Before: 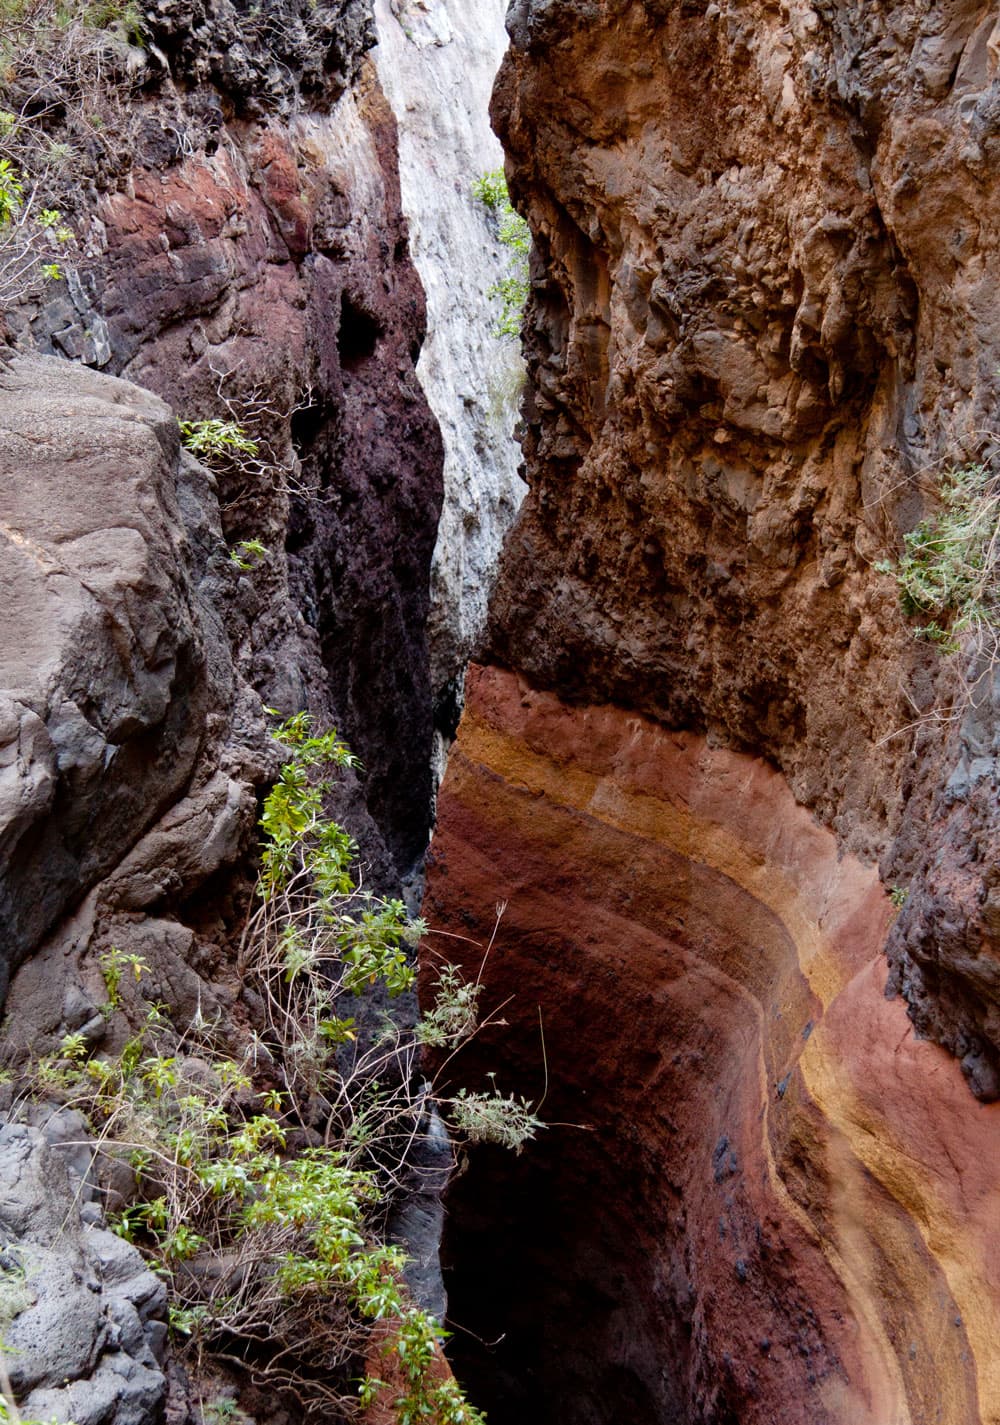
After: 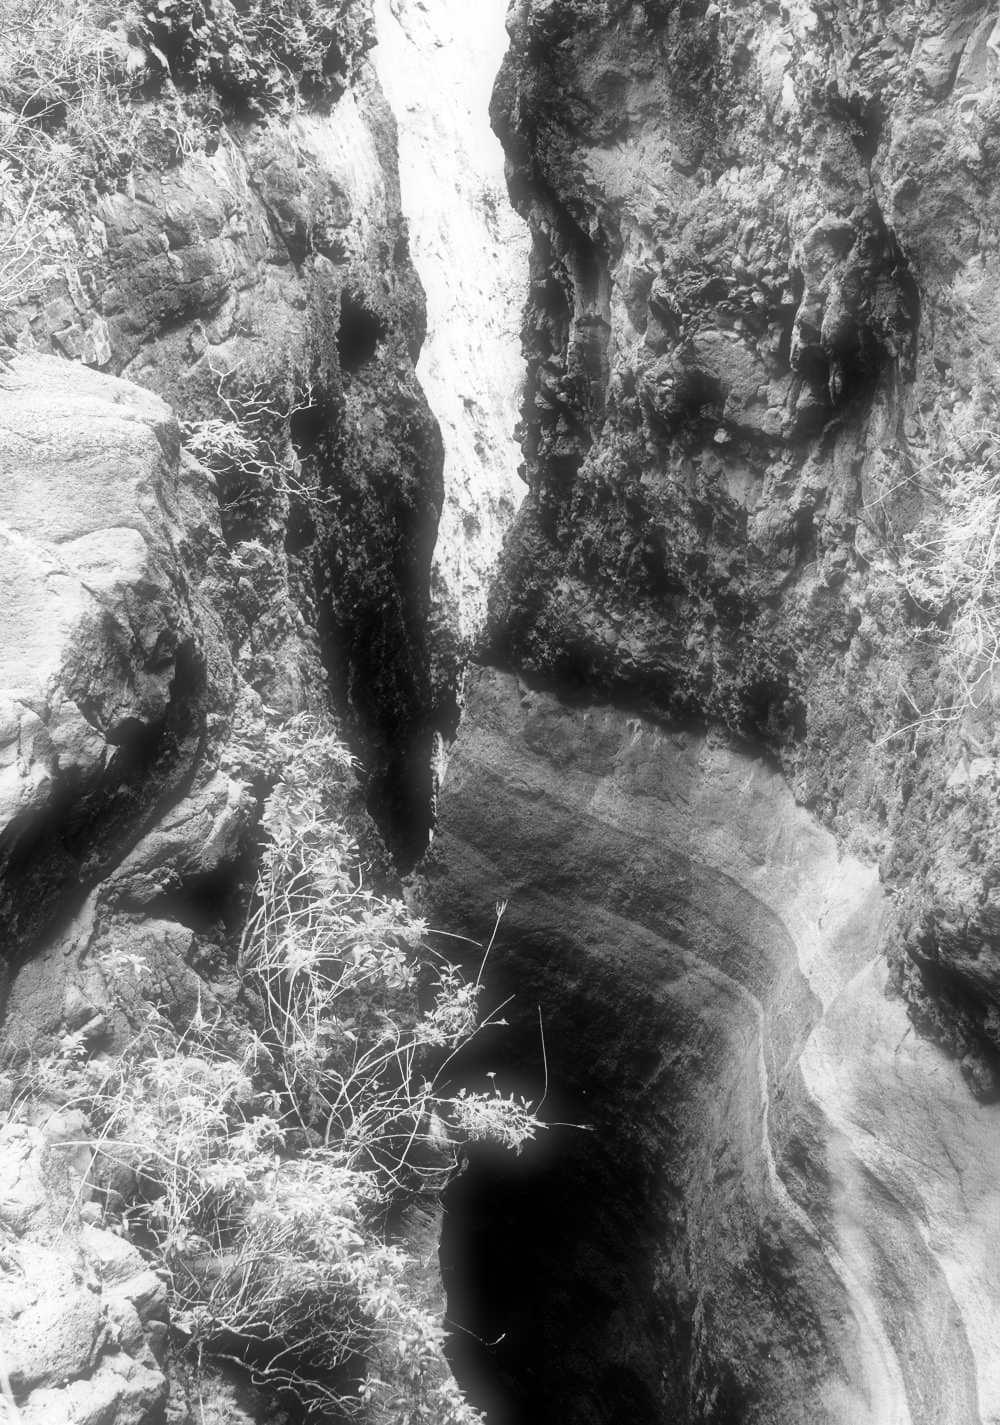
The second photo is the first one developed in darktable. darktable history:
base curve: curves: ch0 [(0, 0) (0.026, 0.03) (0.109, 0.232) (0.351, 0.748) (0.669, 0.968) (1, 1)], preserve colors none
monochrome: a 2.21, b -1.33, size 2.2
soften: size 60.24%, saturation 65.46%, brightness 0.506 EV, mix 25.7%
